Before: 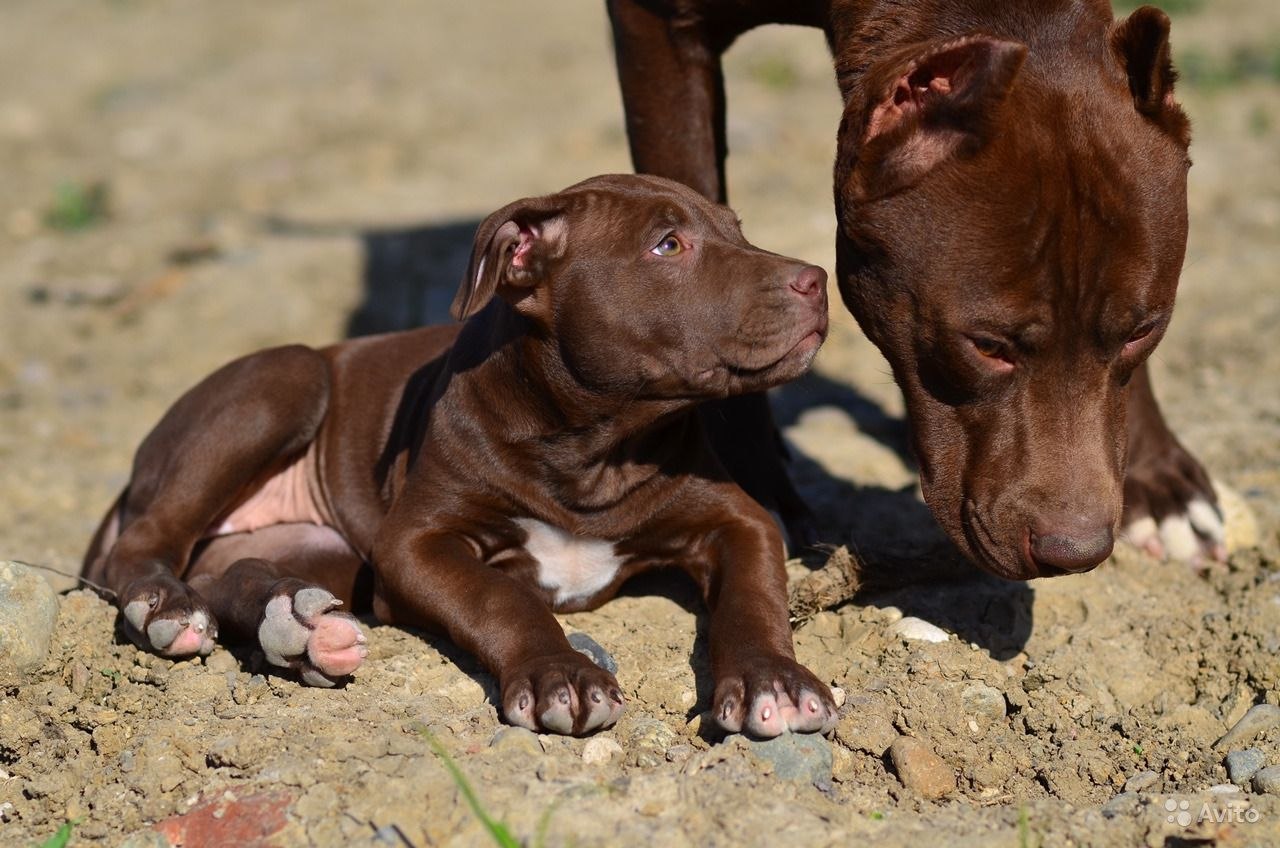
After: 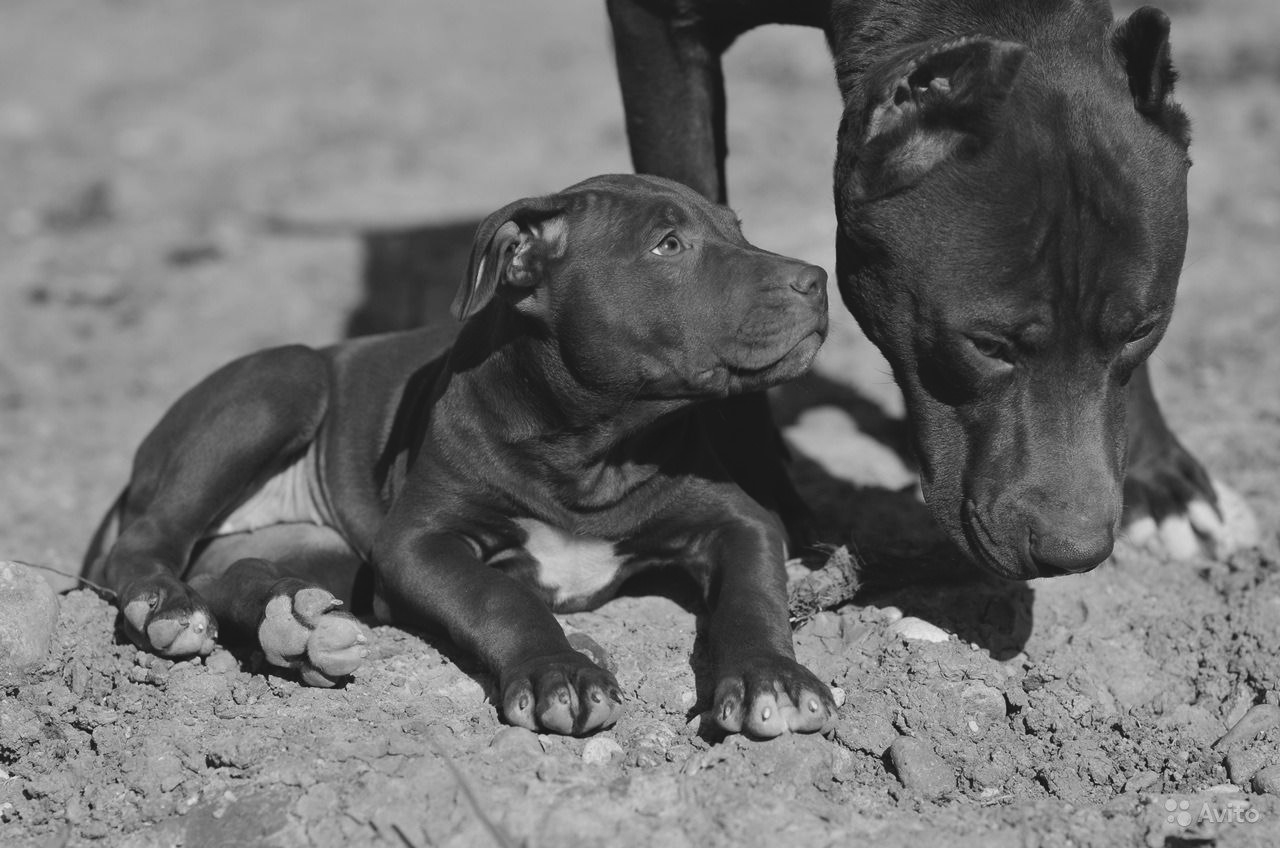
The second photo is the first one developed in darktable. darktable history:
lowpass: radius 0.1, contrast 0.85, saturation 1.1, unbound 0
monochrome: on, module defaults
